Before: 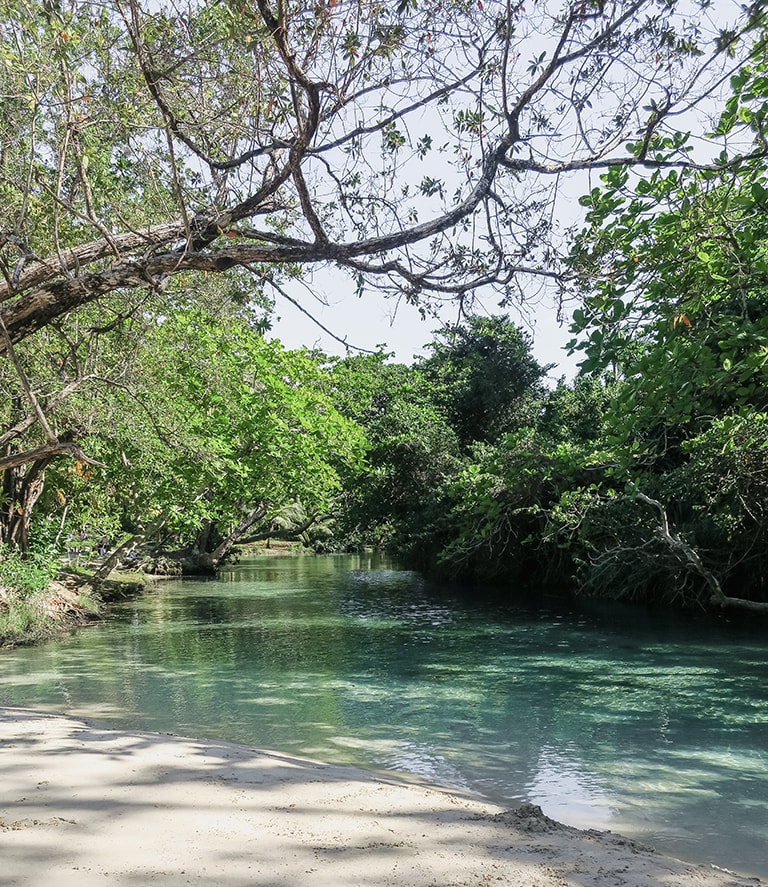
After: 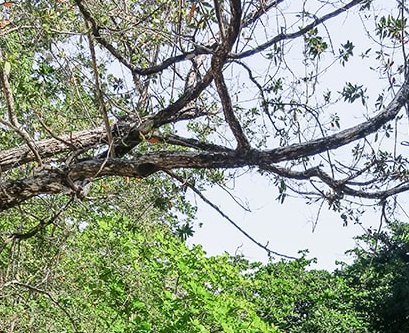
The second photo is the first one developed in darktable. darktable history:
contrast brightness saturation: contrast 0.15, brightness -0.012, saturation 0.098
crop: left 10.212%, top 10.657%, right 36.504%, bottom 51.697%
